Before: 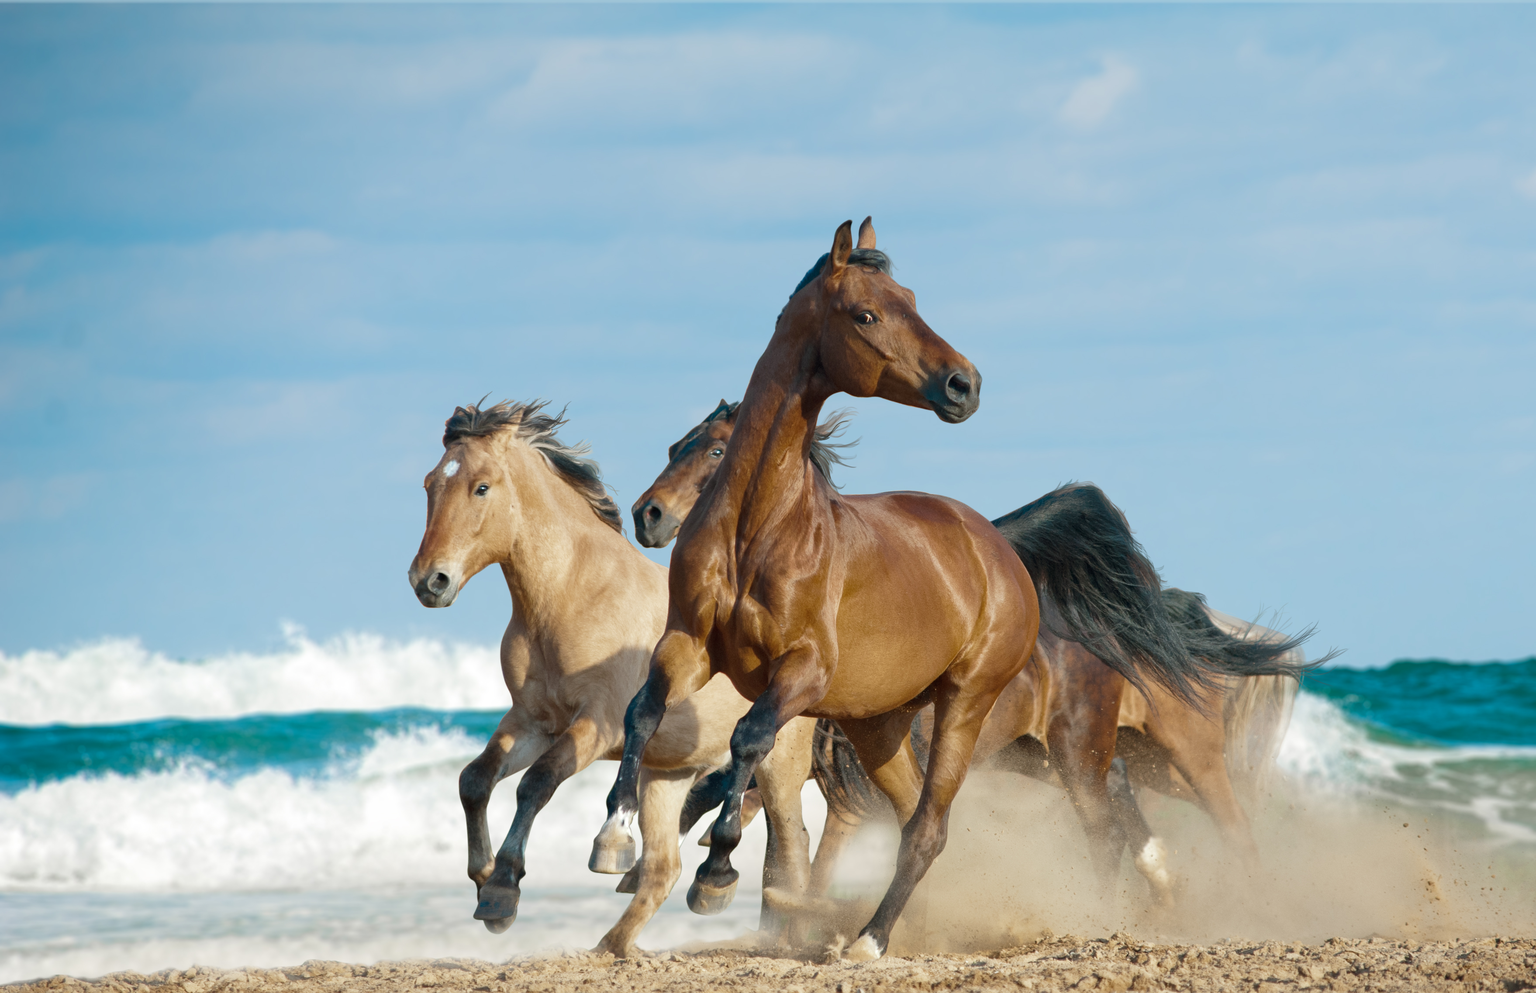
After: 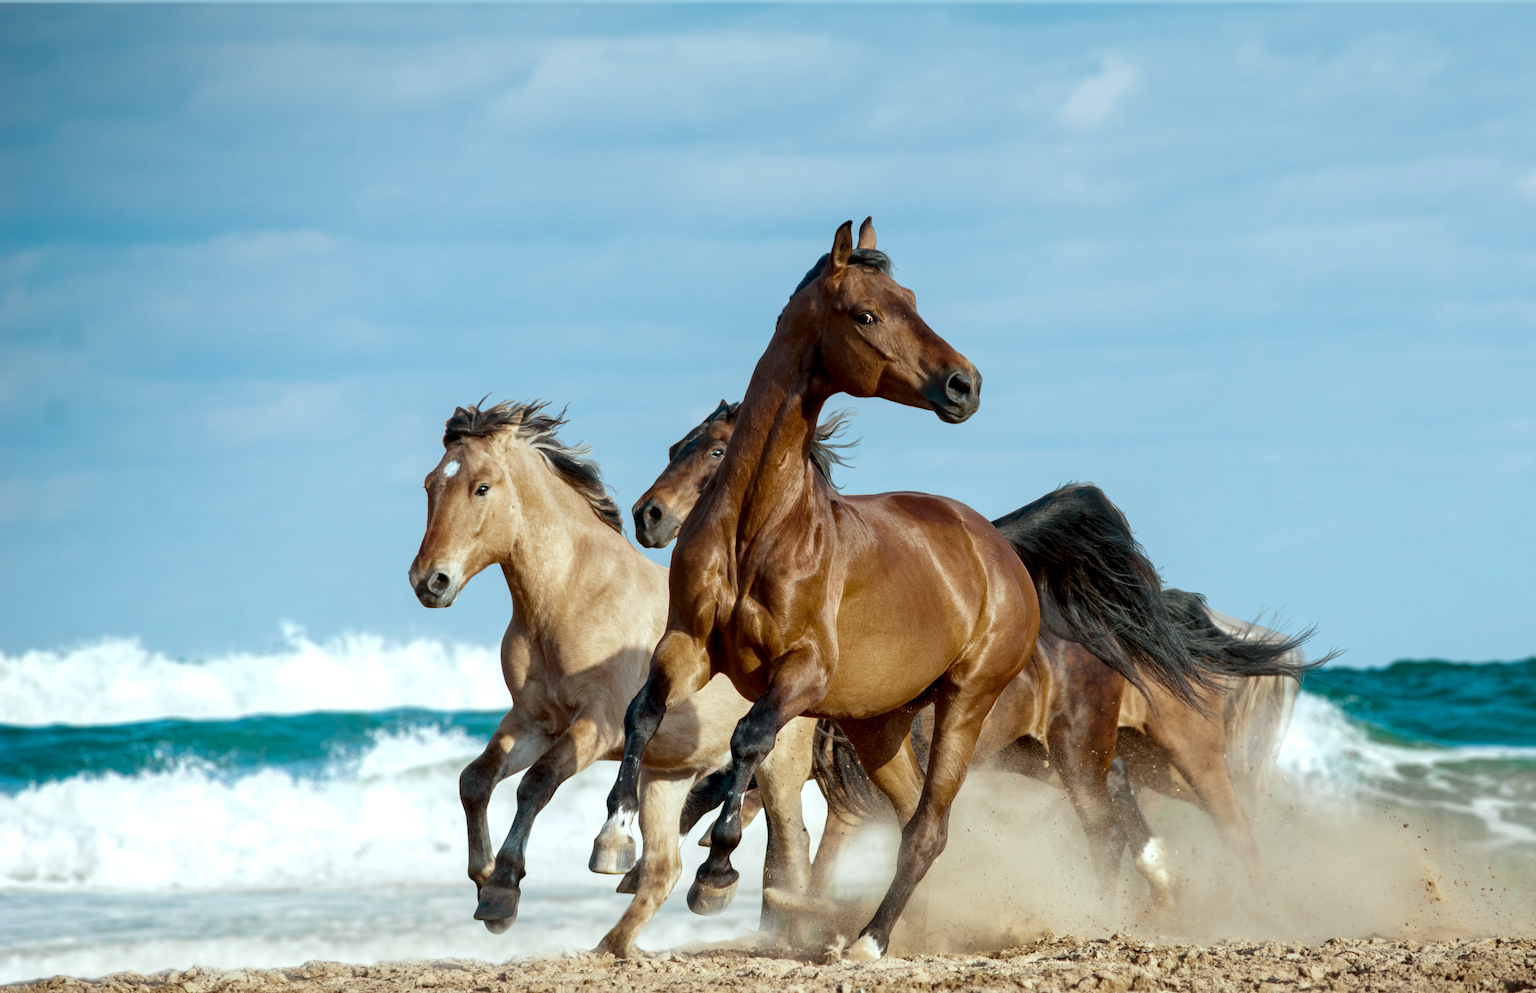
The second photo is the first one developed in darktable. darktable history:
local contrast: detail 135%, midtone range 0.744
color correction: highlights a* -5, highlights b* -4.19, shadows a* 4.15, shadows b* 4.27
